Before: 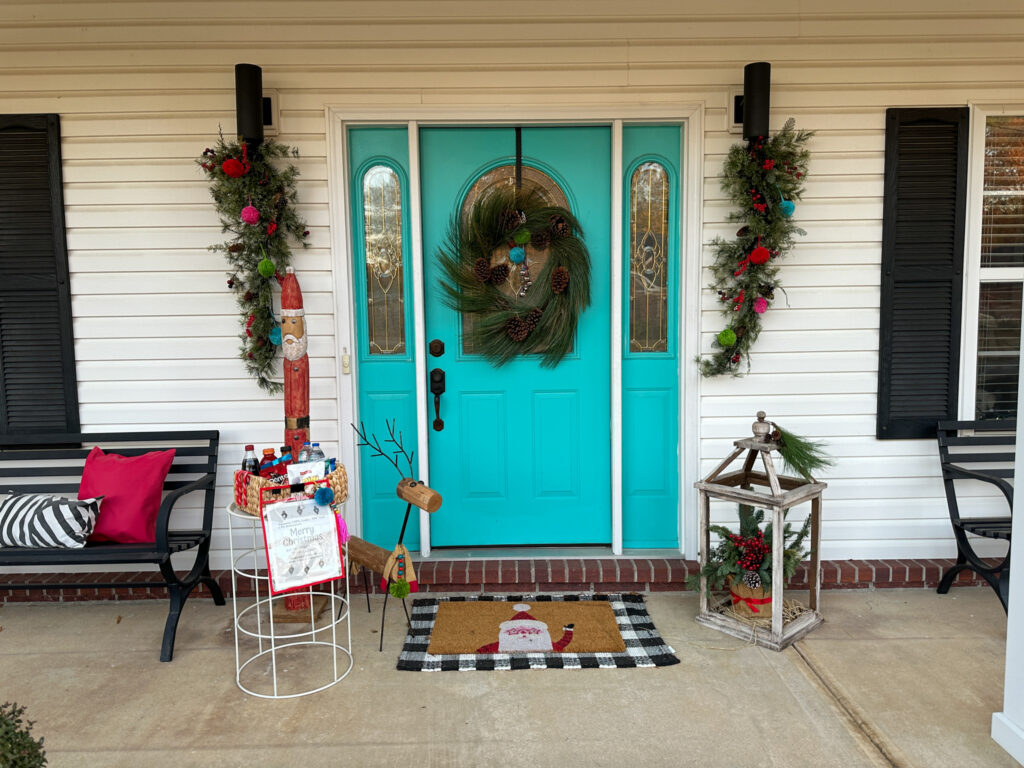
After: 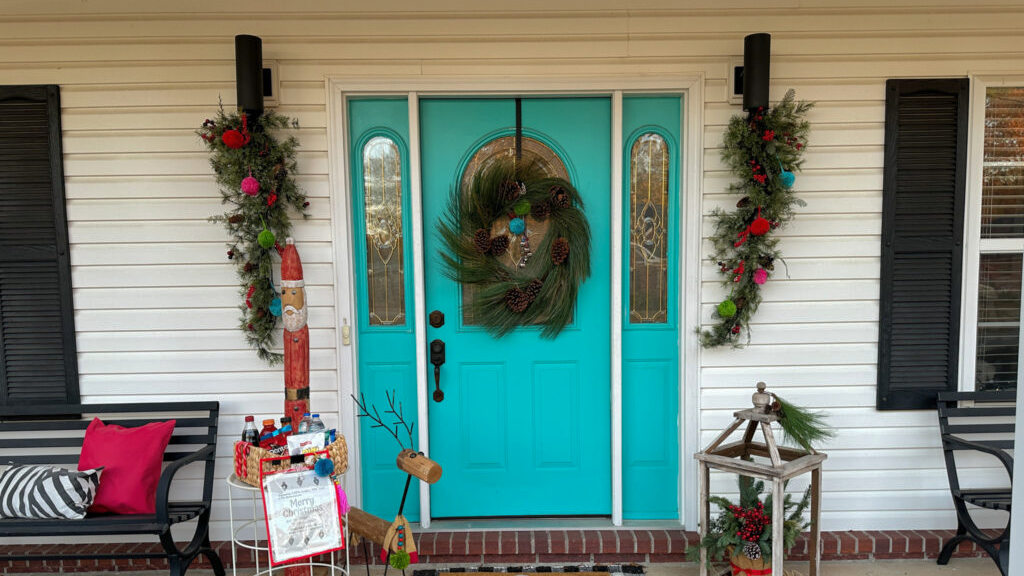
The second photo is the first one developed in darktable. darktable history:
crop: top 3.857%, bottom 21.132%
shadows and highlights: shadows 30
